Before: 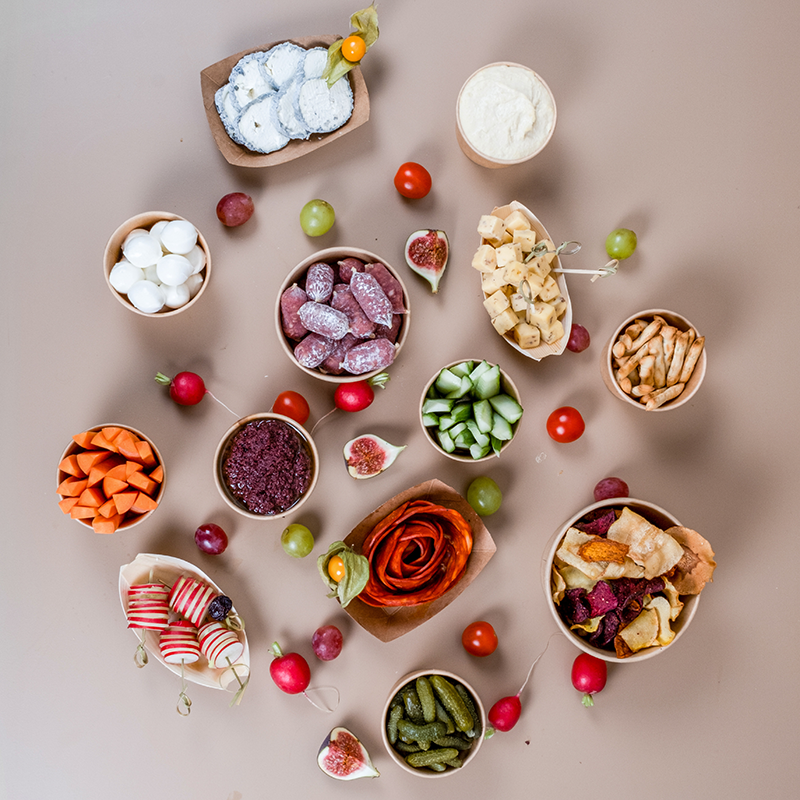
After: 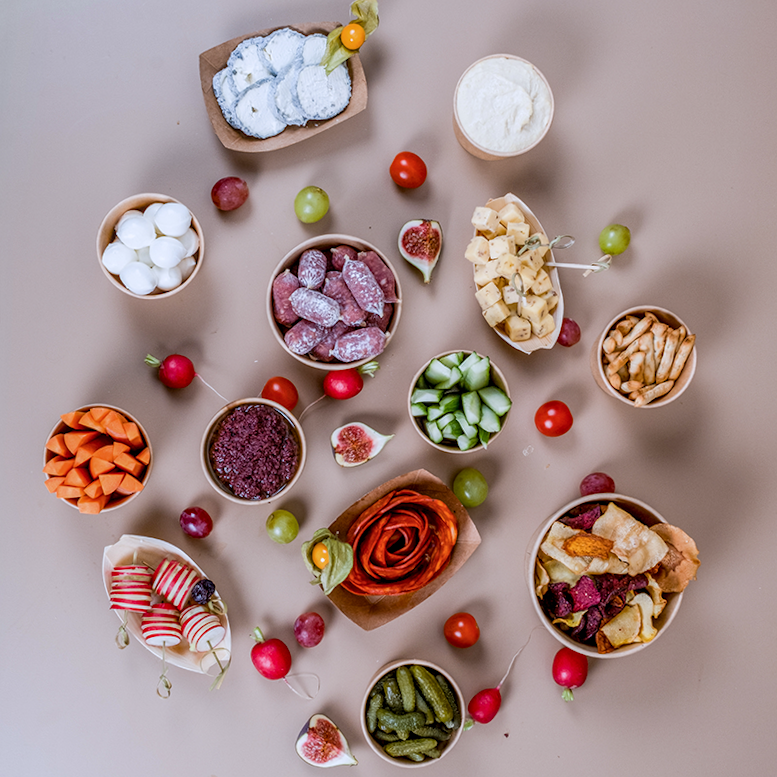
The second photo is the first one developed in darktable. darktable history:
color balance rgb: contrast -10%
white balance: red 0.984, blue 1.059
crop and rotate: angle -1.69°
local contrast: on, module defaults
